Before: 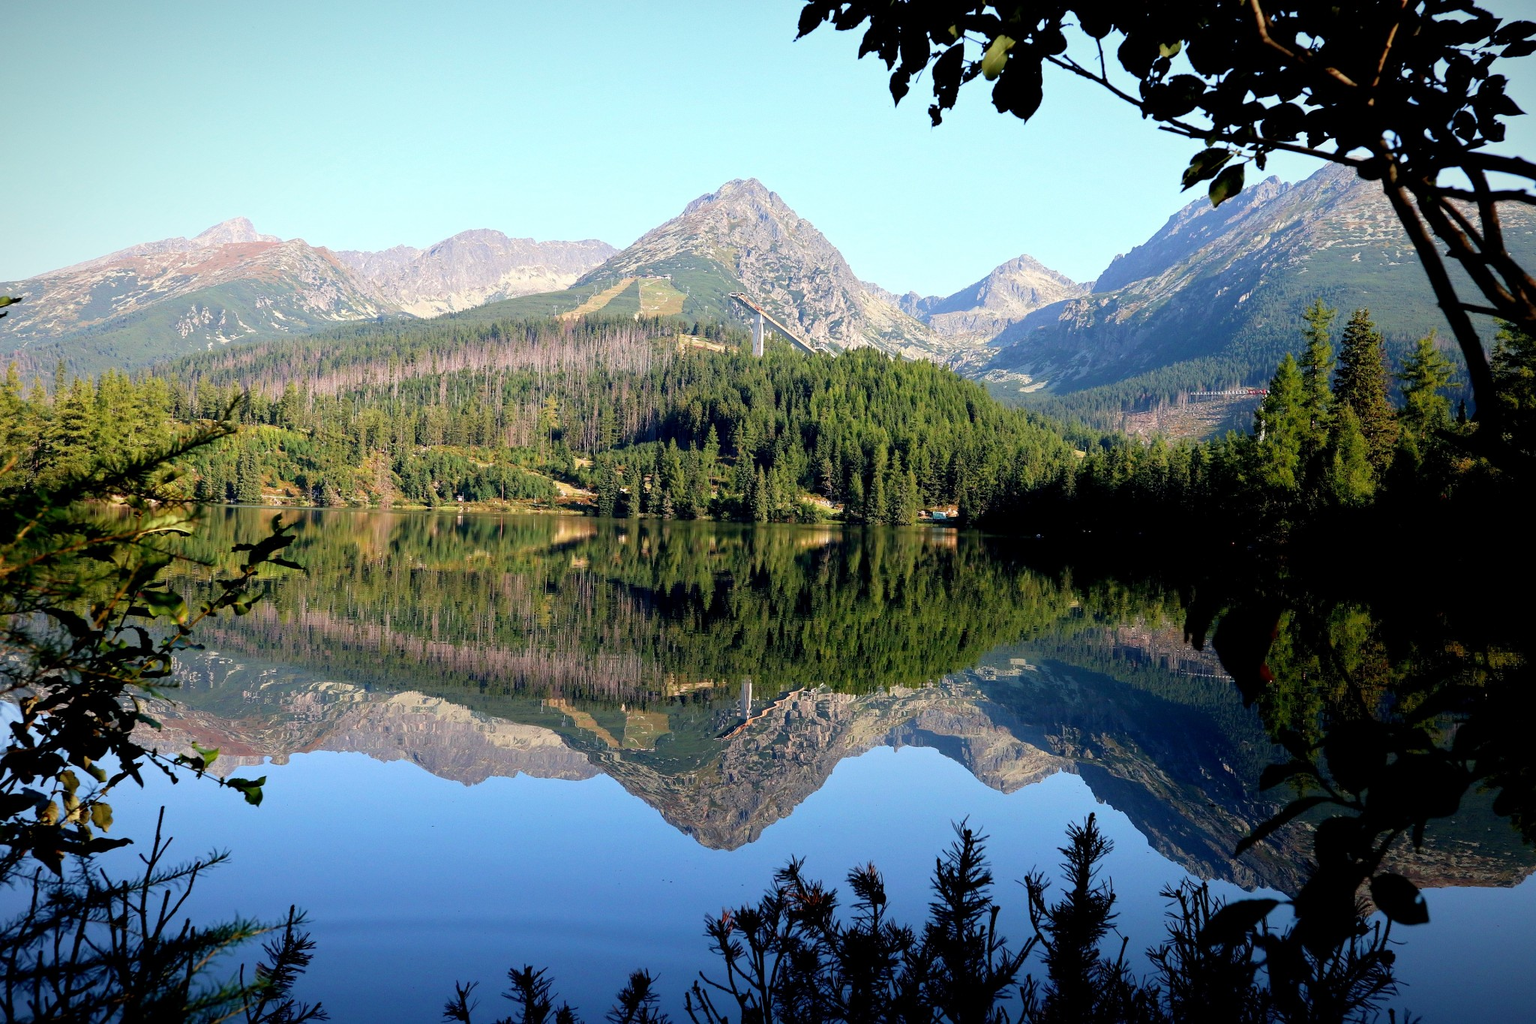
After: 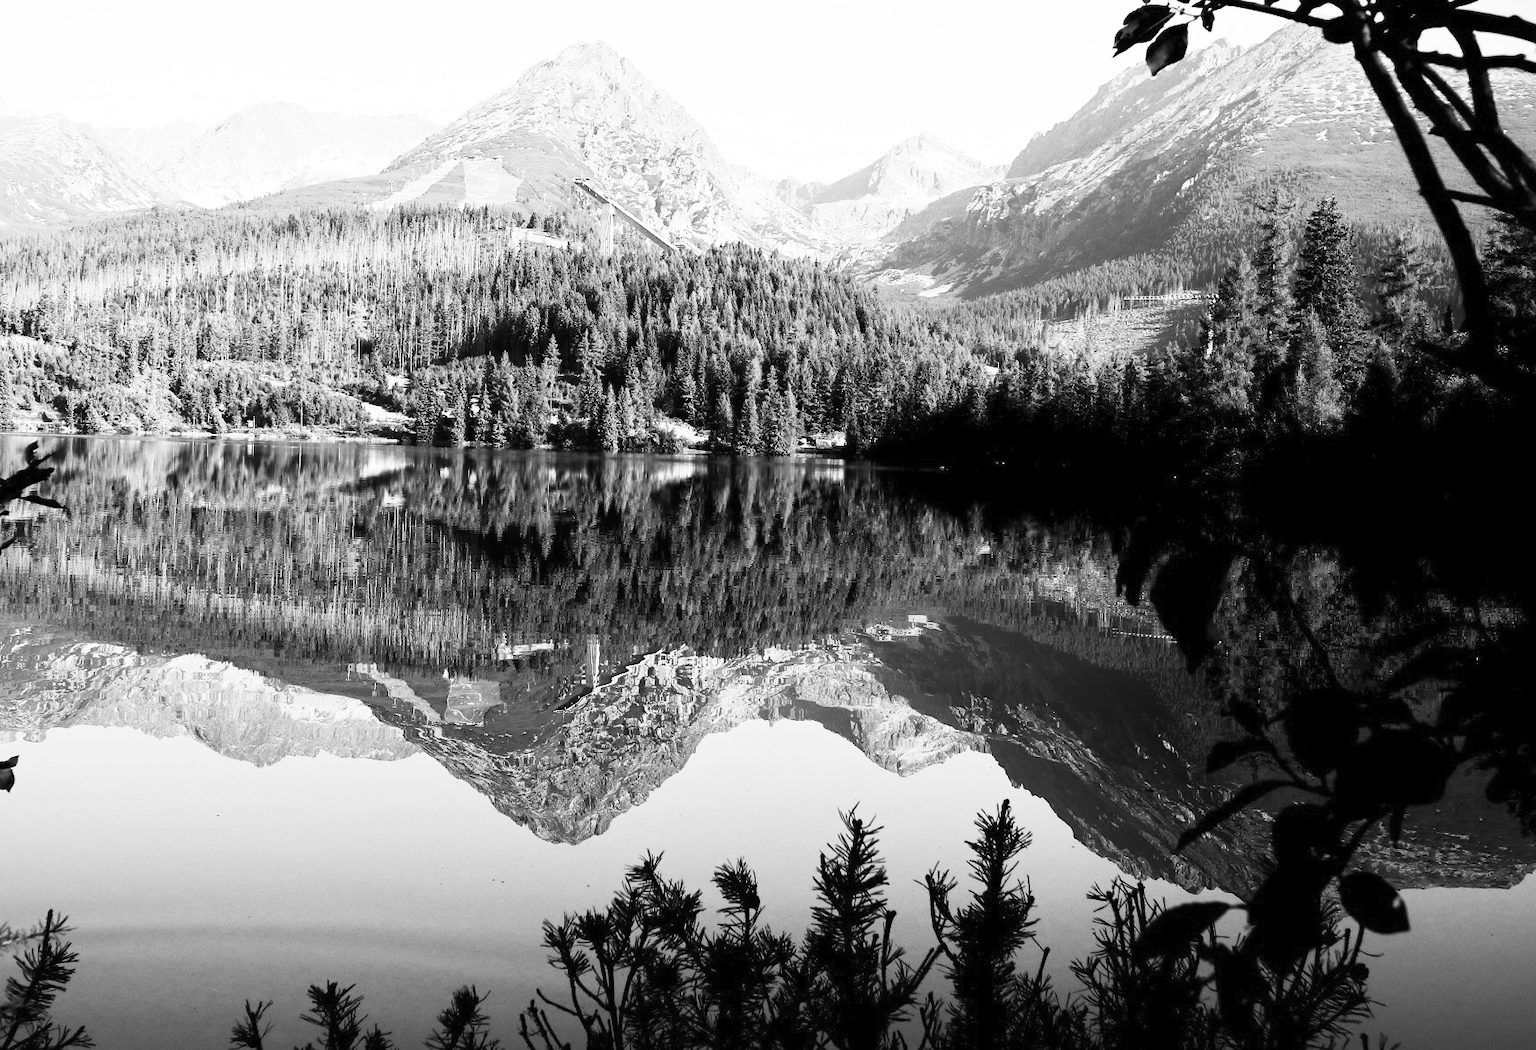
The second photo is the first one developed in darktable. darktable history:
contrast brightness saturation: contrast 0.529, brightness 0.47, saturation -0.984
crop: left 16.314%, top 14.079%
color zones: curves: ch0 [(0, 0.554) (0.146, 0.662) (0.293, 0.86) (0.503, 0.774) (0.637, 0.106) (0.74, 0.072) (0.866, 0.488) (0.998, 0.569)]; ch1 [(0, 0) (0.143, 0) (0.286, 0) (0.429, 0) (0.571, 0) (0.714, 0) (0.857, 0)]
